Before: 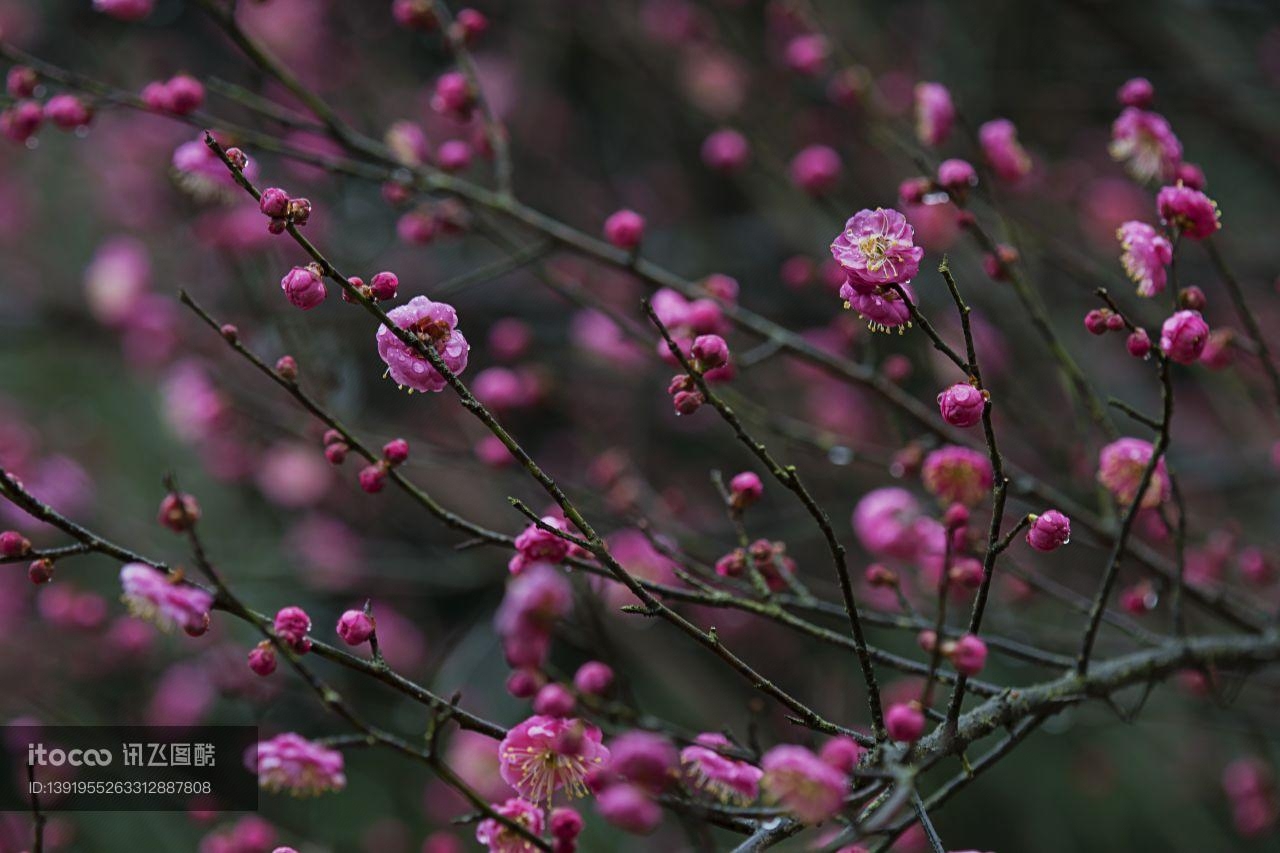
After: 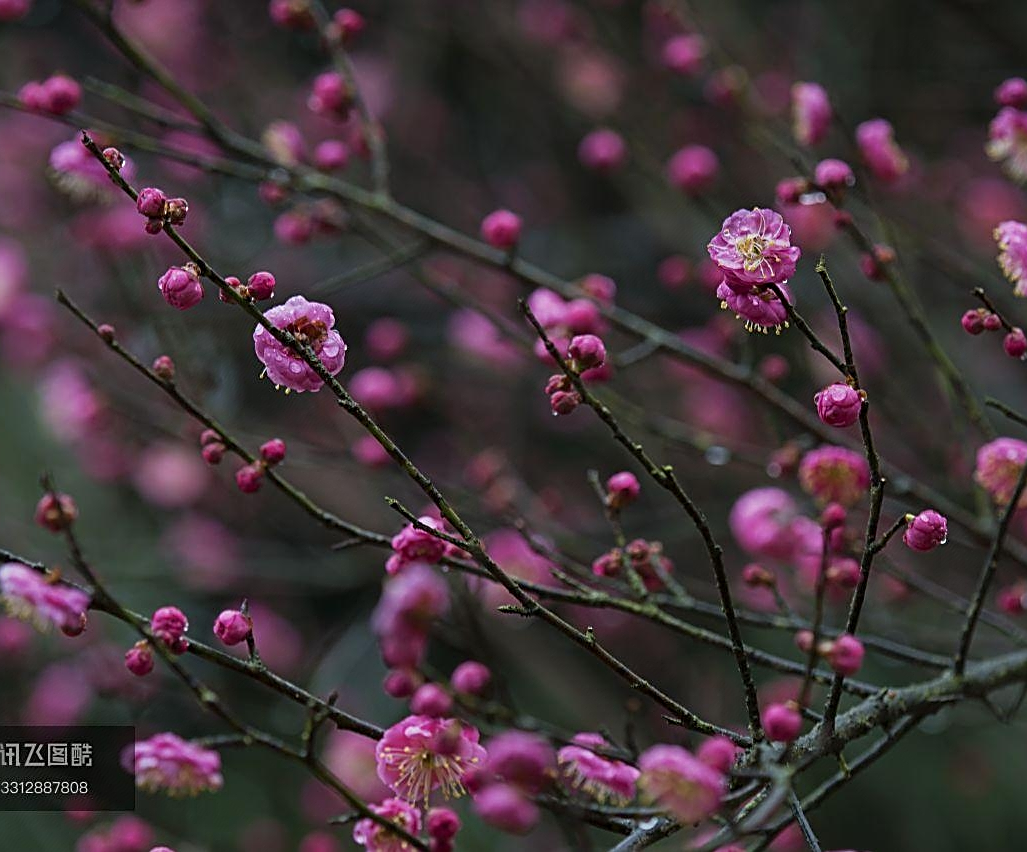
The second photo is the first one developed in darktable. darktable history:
crop and rotate: left 9.614%, right 10.121%
sharpen: on, module defaults
